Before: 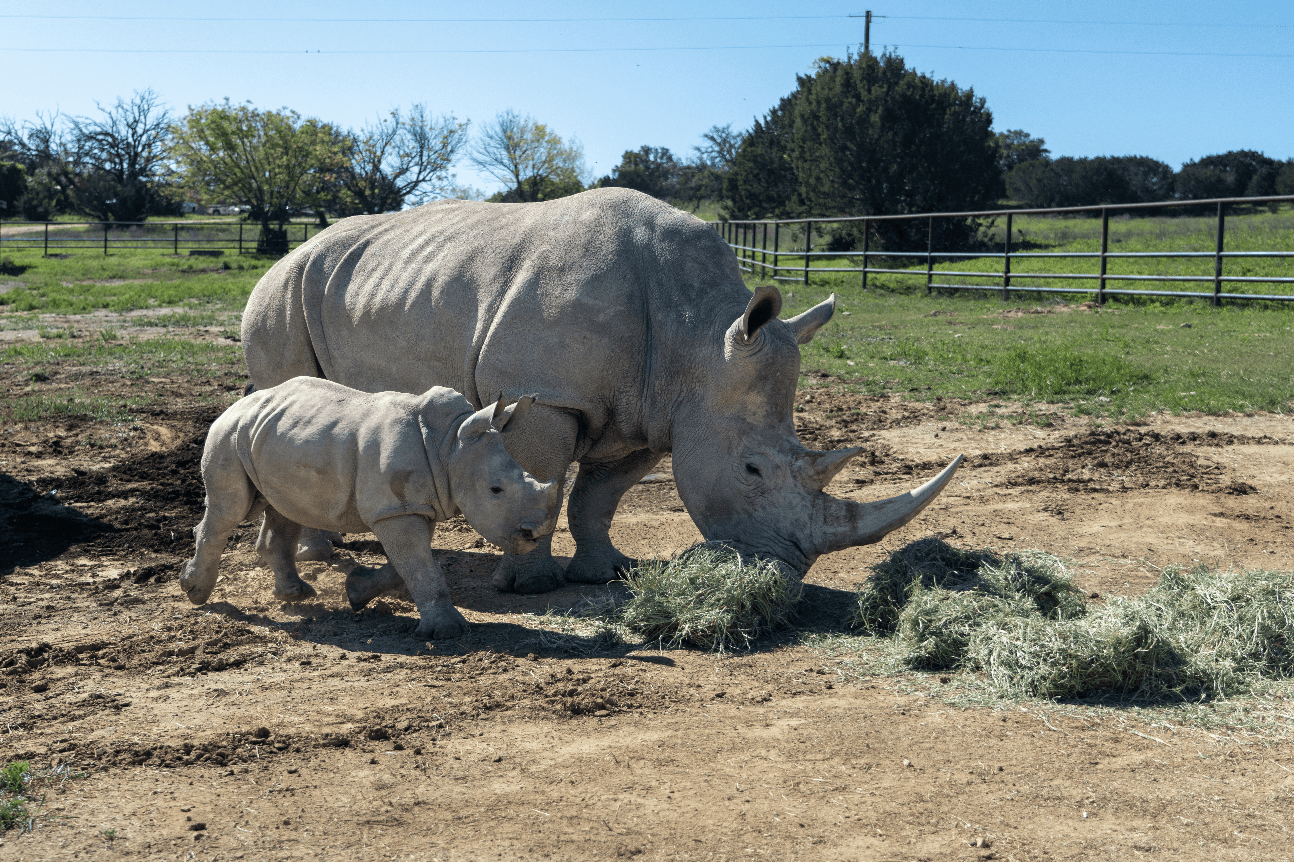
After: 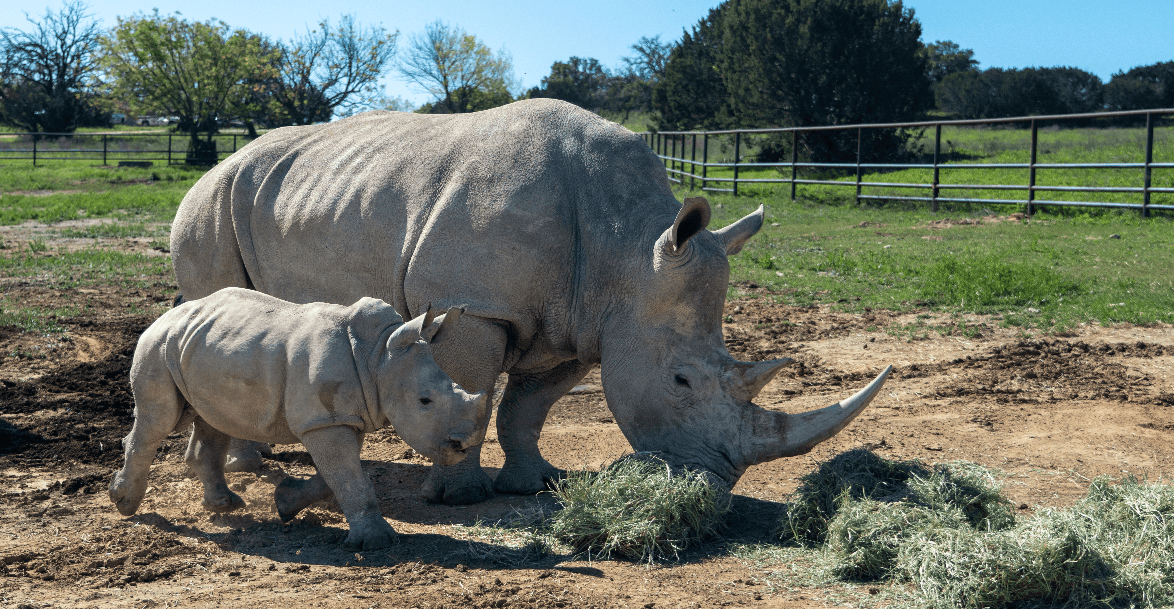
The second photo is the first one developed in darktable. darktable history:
crop: left 5.526%, top 10.365%, right 3.677%, bottom 18.966%
